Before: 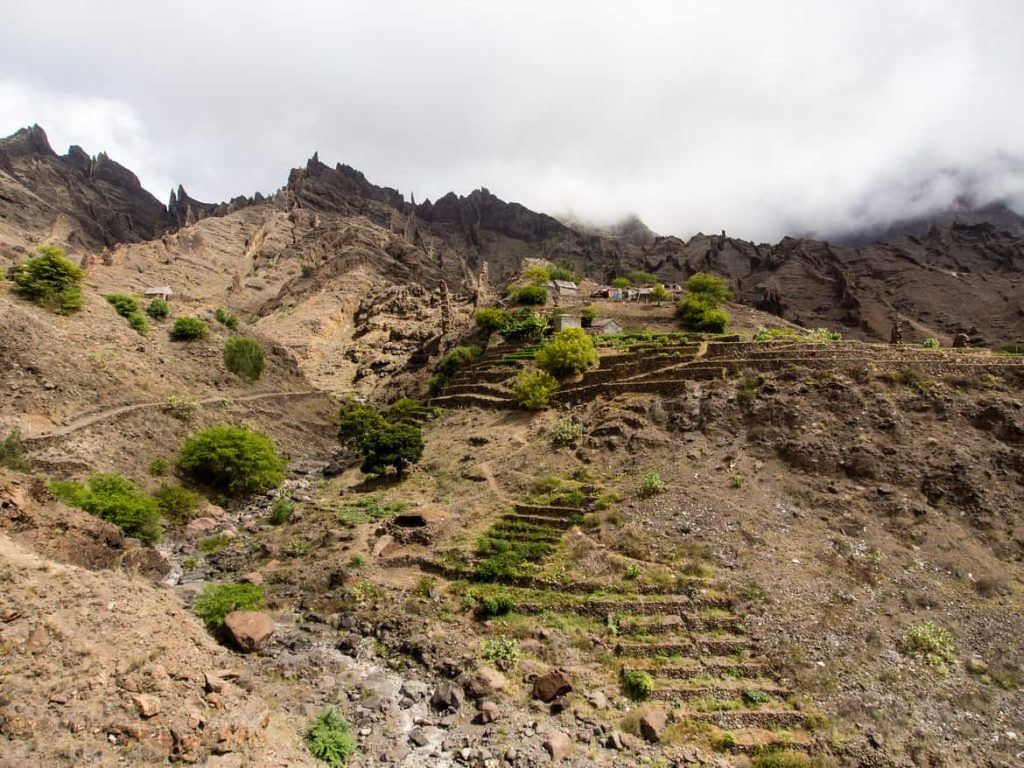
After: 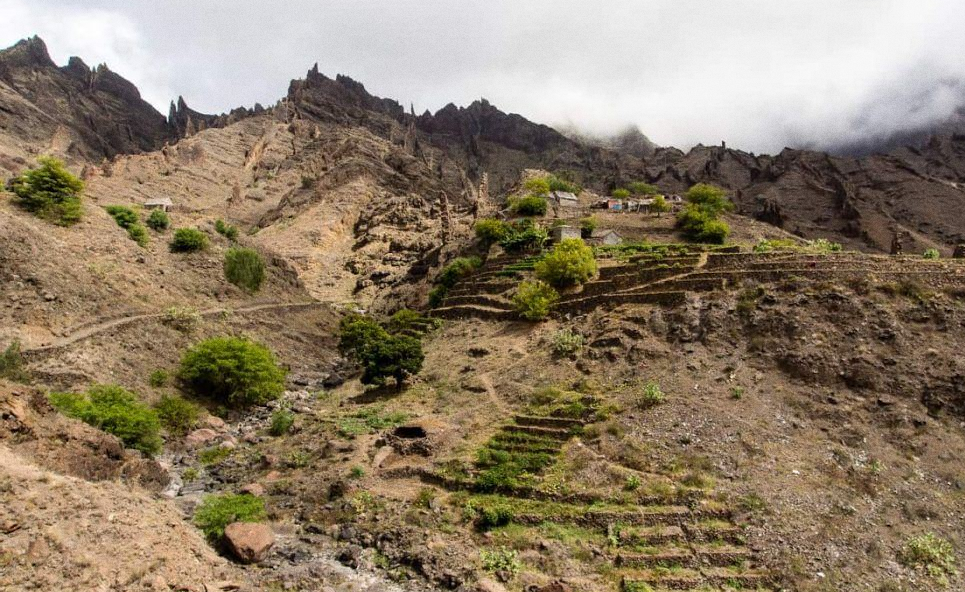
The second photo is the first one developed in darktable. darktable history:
crop and rotate: angle 0.03°, top 11.643%, right 5.651%, bottom 11.189%
grain: coarseness 0.09 ISO
